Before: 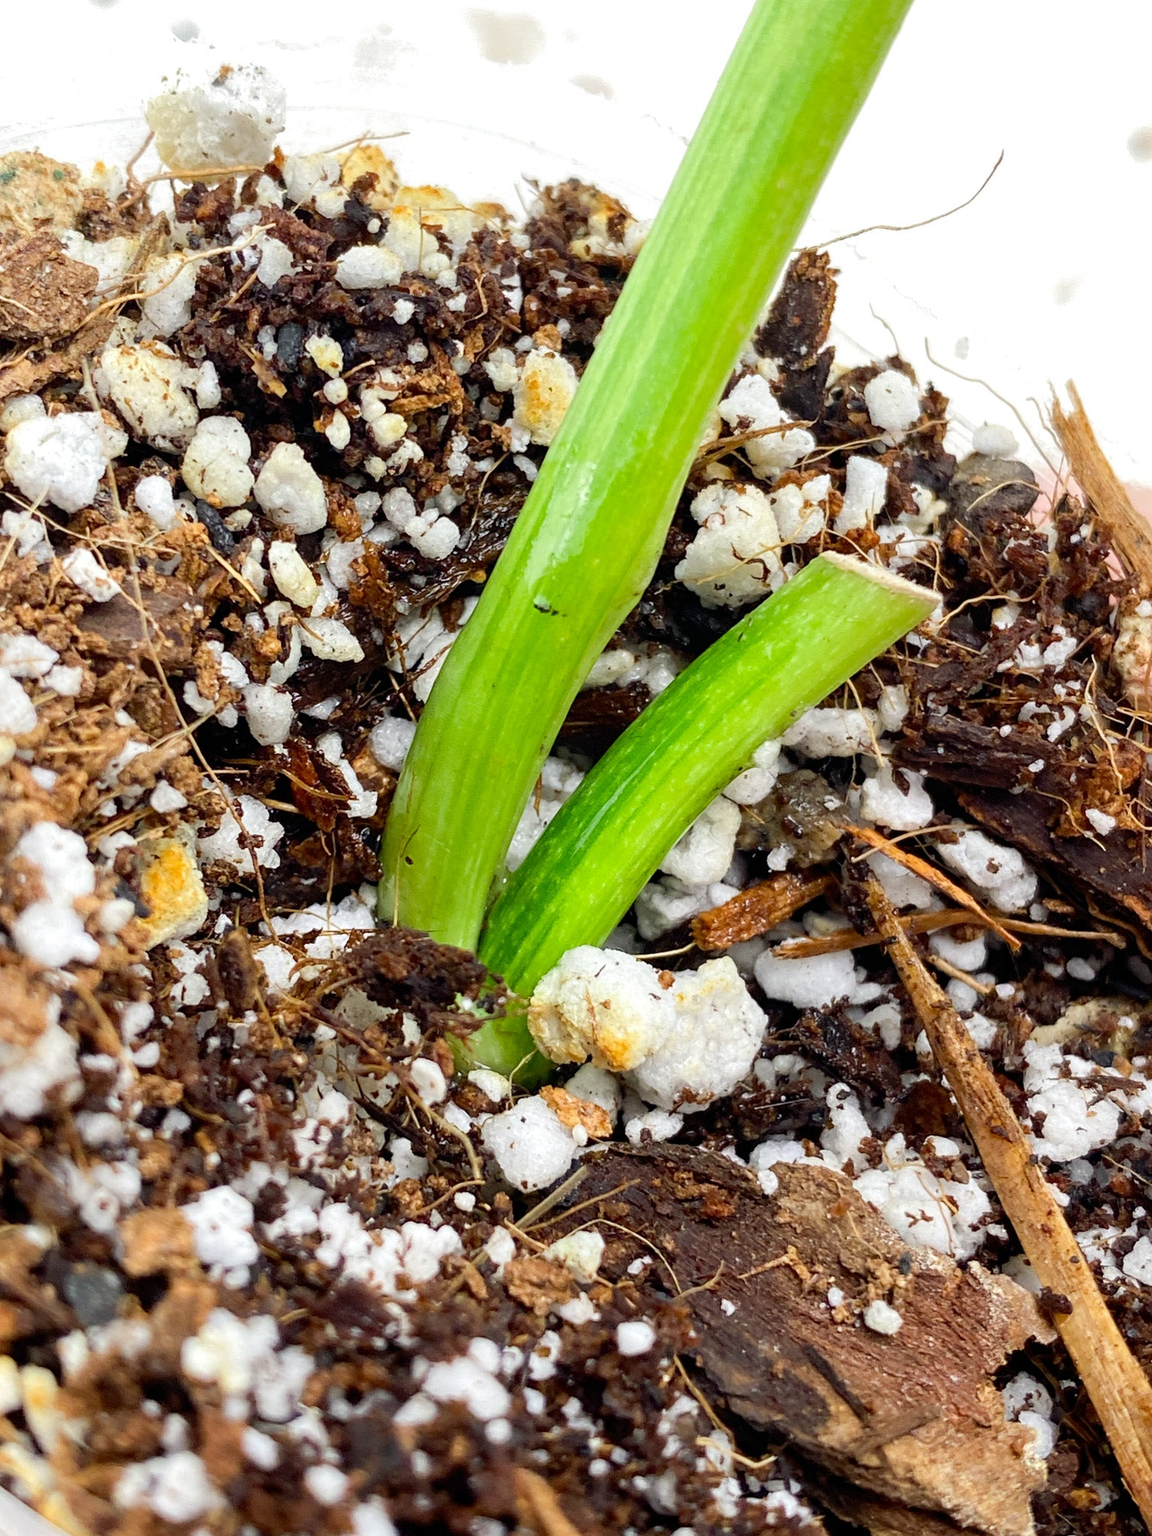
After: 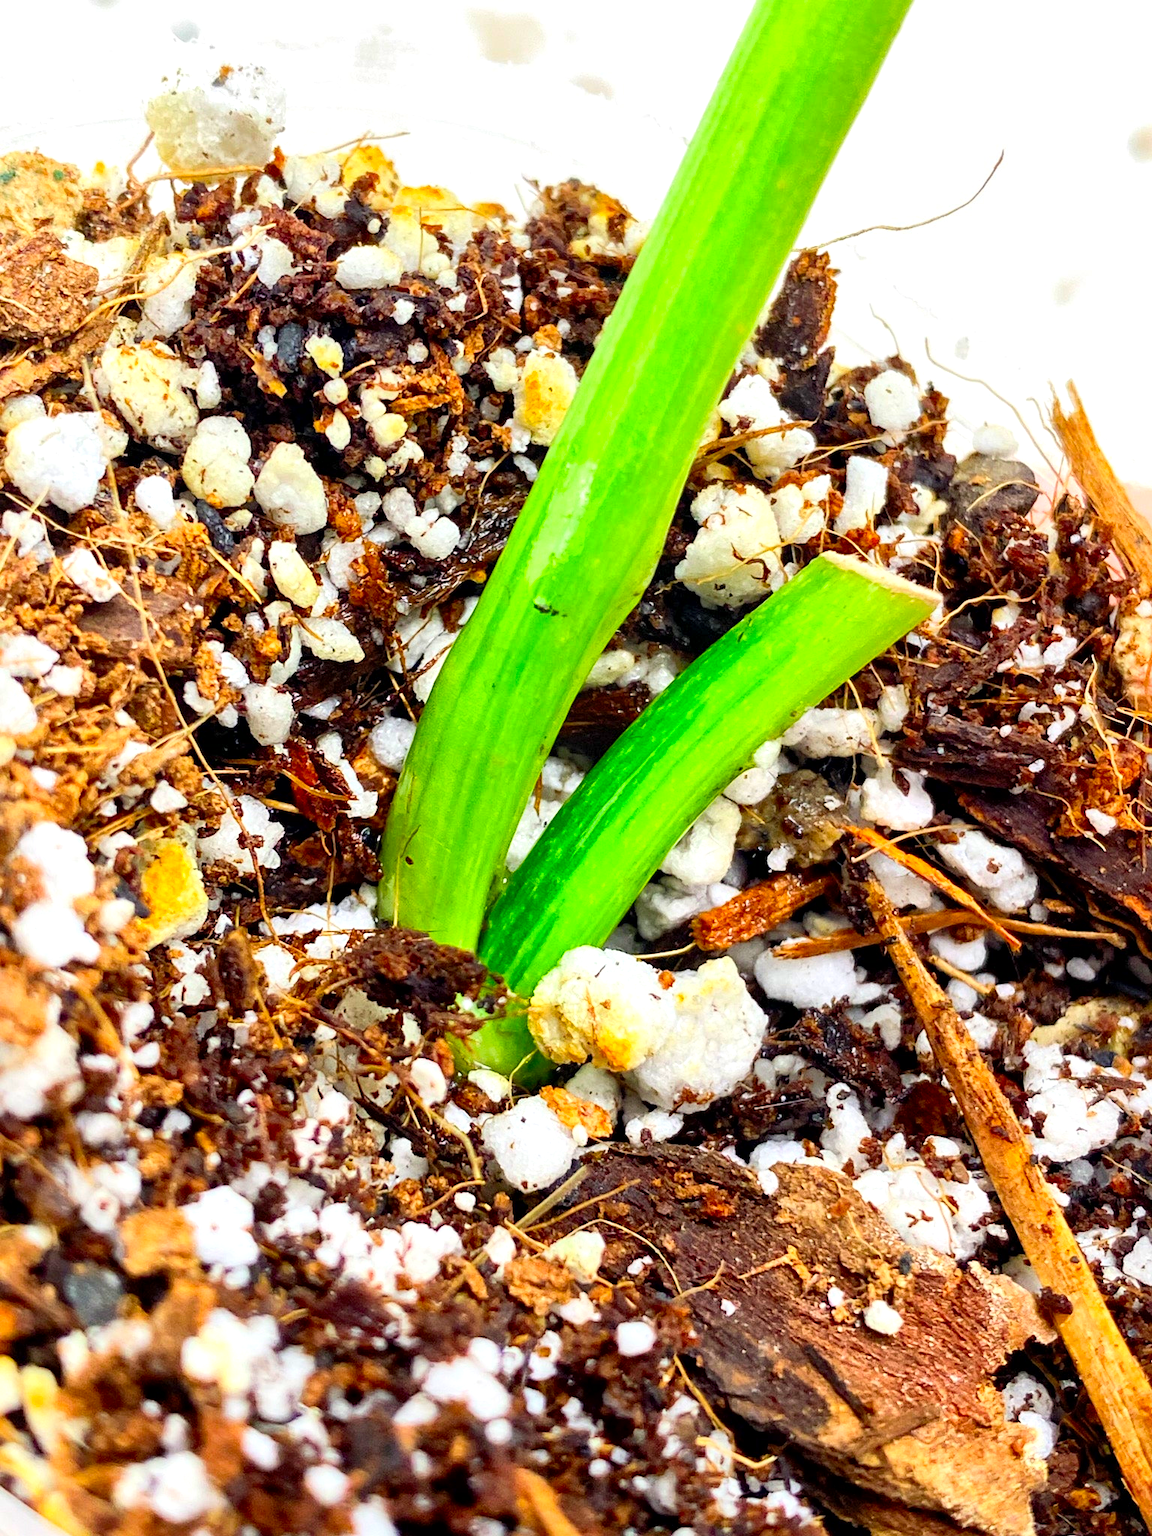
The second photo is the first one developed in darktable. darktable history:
contrast brightness saturation: contrast 0.196, brightness 0.197, saturation 0.805
local contrast: mode bilateral grid, contrast 19, coarseness 50, detail 171%, midtone range 0.2
